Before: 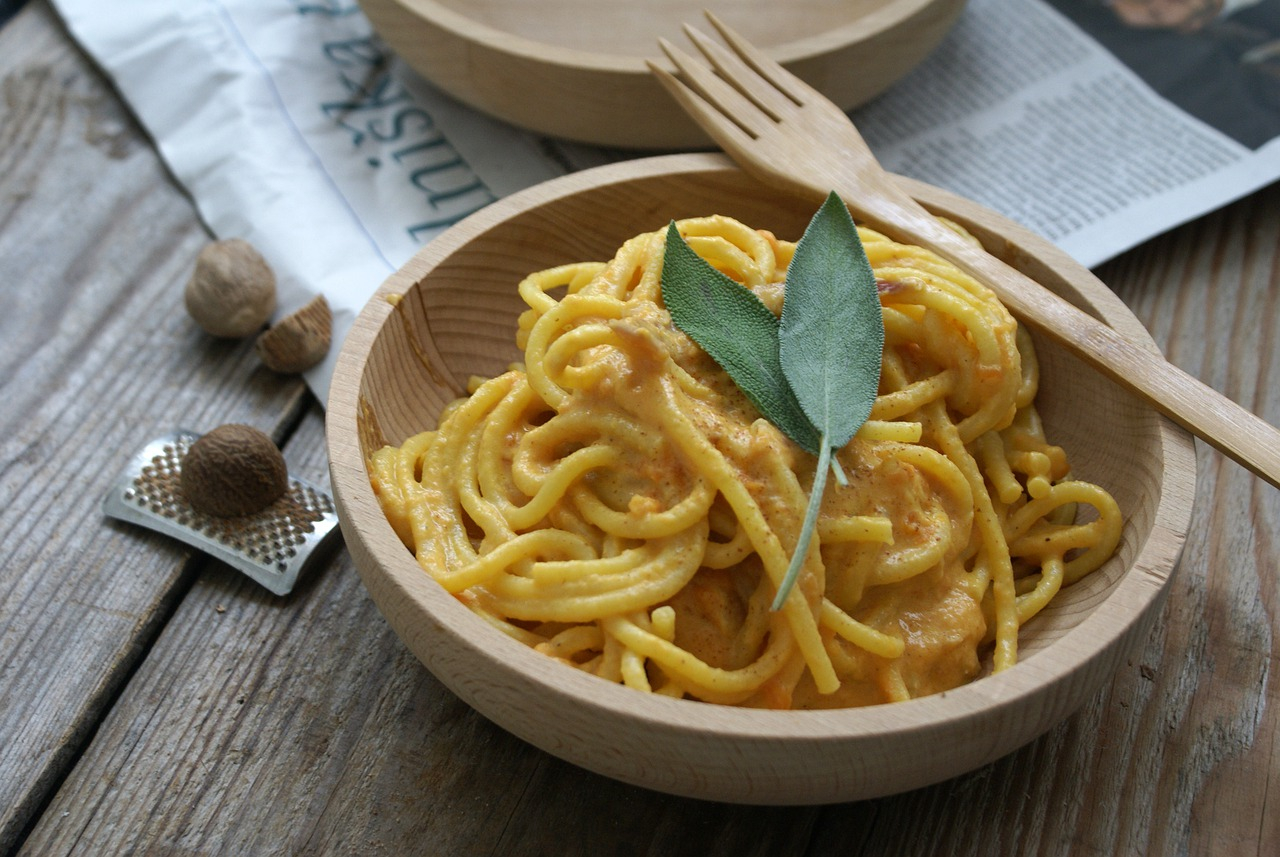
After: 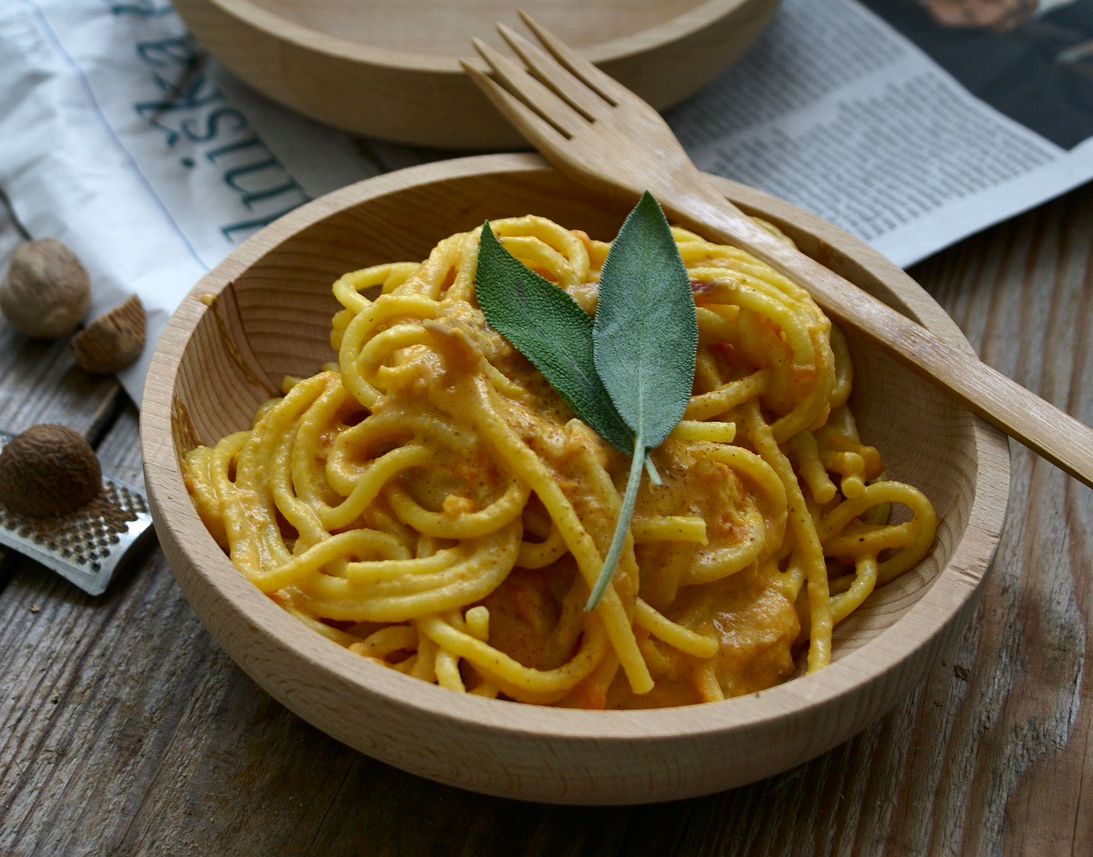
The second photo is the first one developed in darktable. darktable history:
contrast brightness saturation: contrast 0.07, brightness -0.14, saturation 0.11
crop and rotate: left 14.584%
shadows and highlights: soften with gaussian
